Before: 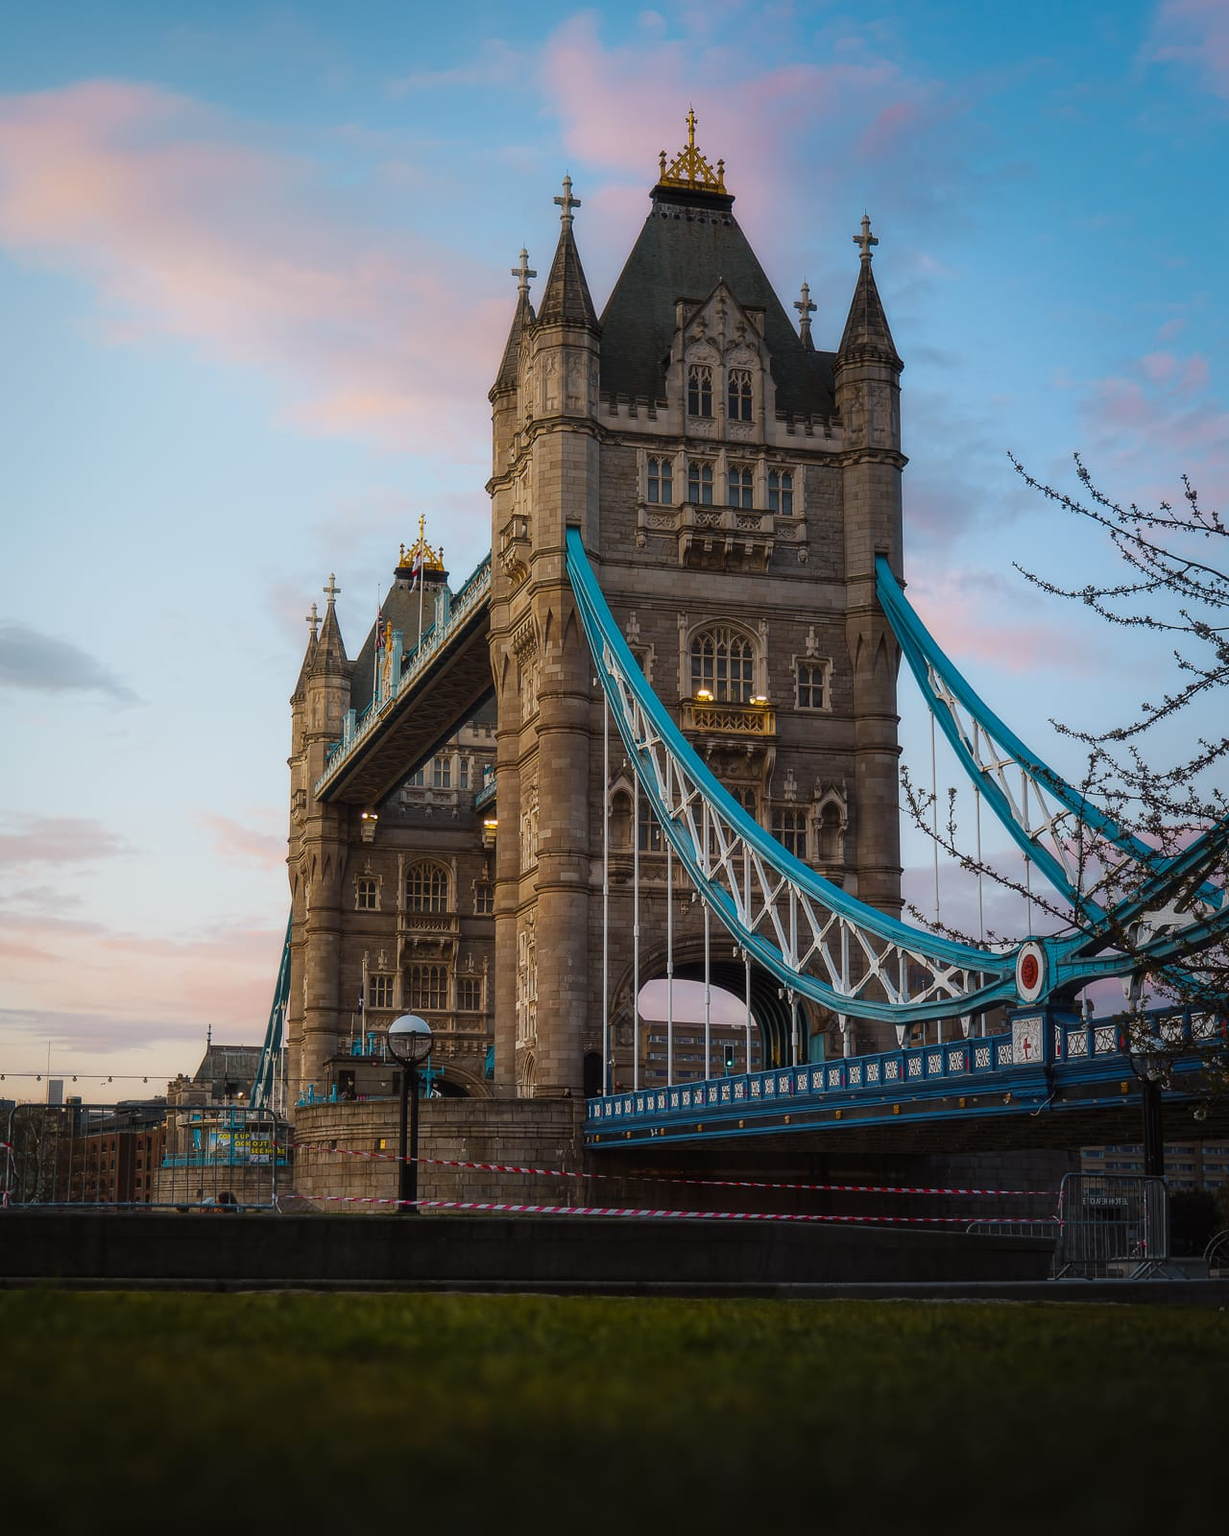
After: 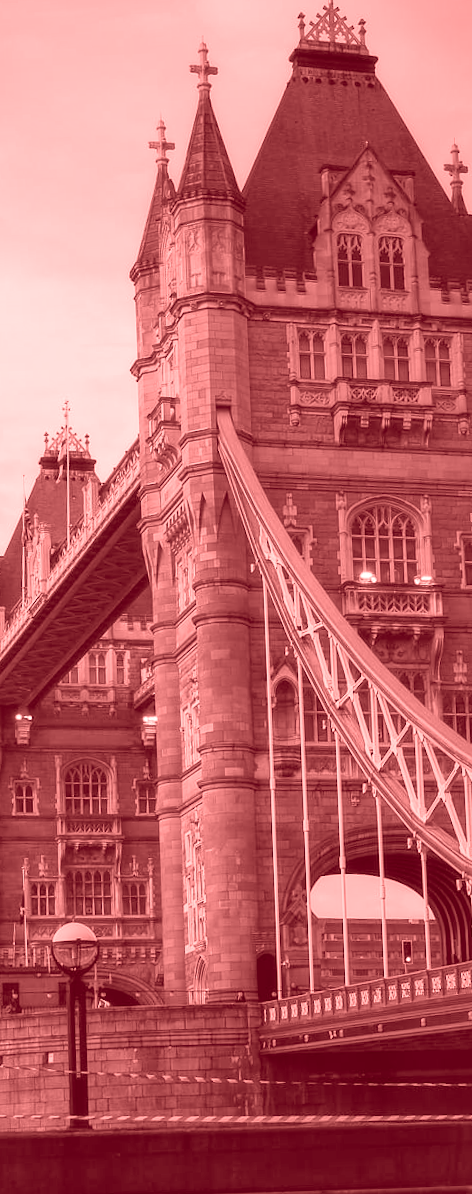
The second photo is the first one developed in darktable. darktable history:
contrast brightness saturation: contrast 0.23, brightness 0.1, saturation 0.29
shadows and highlights: on, module defaults
colorize: saturation 60%, source mix 100%
rotate and perspective: rotation -2.29°, automatic cropping off
crop and rotate: left 29.476%, top 10.214%, right 35.32%, bottom 17.333%
